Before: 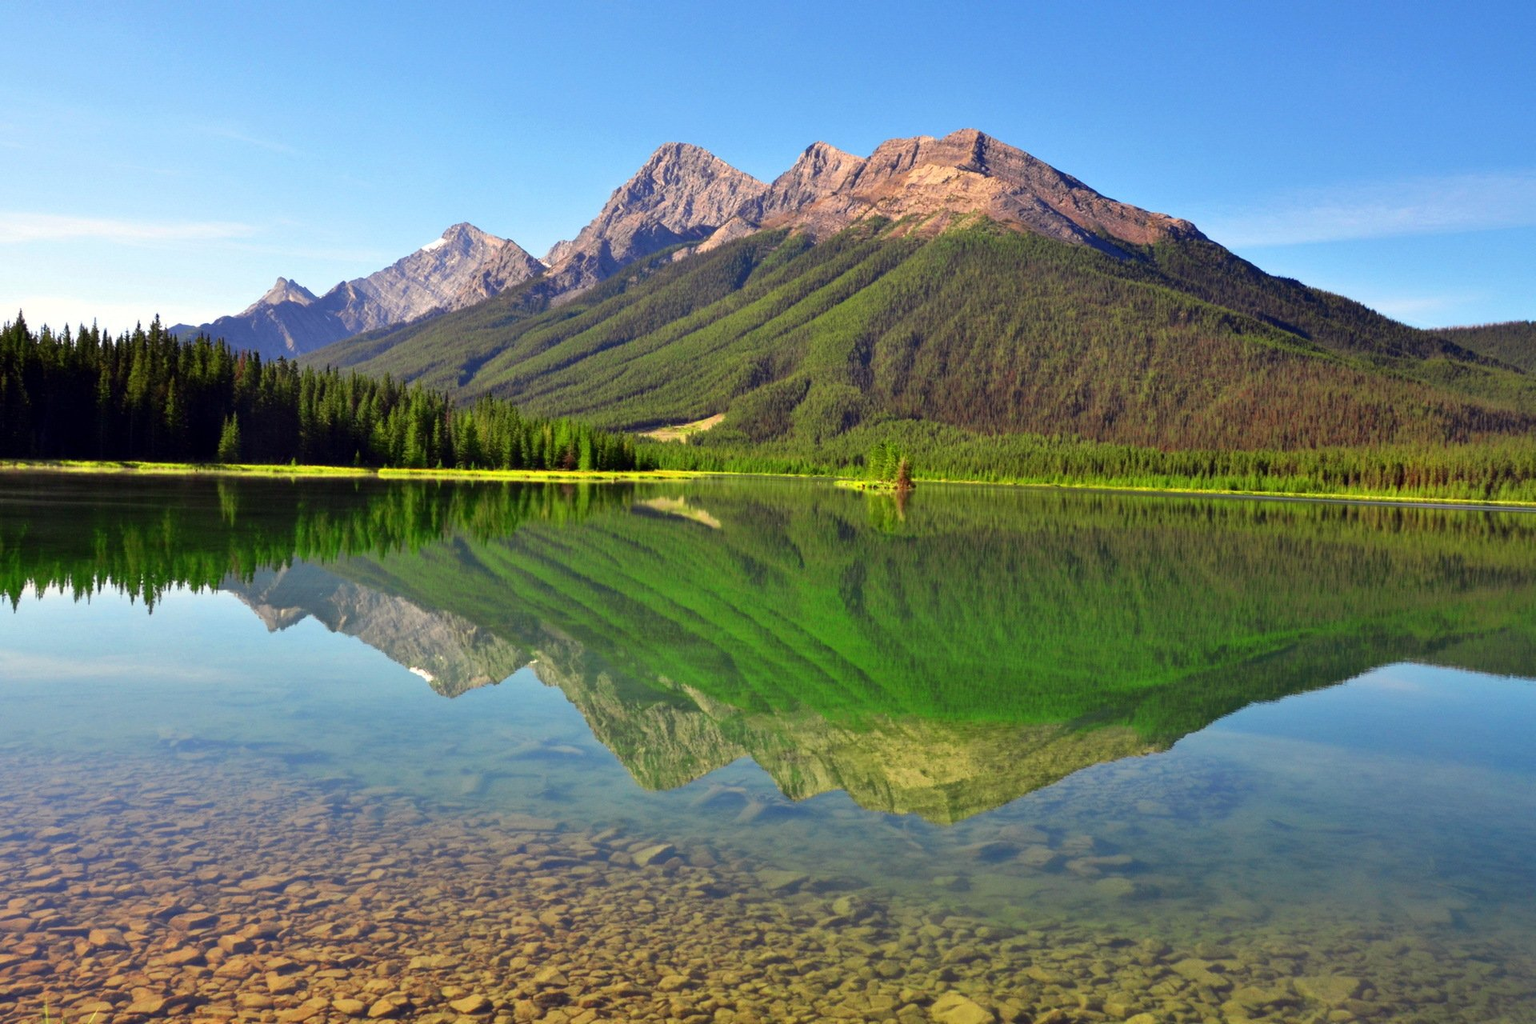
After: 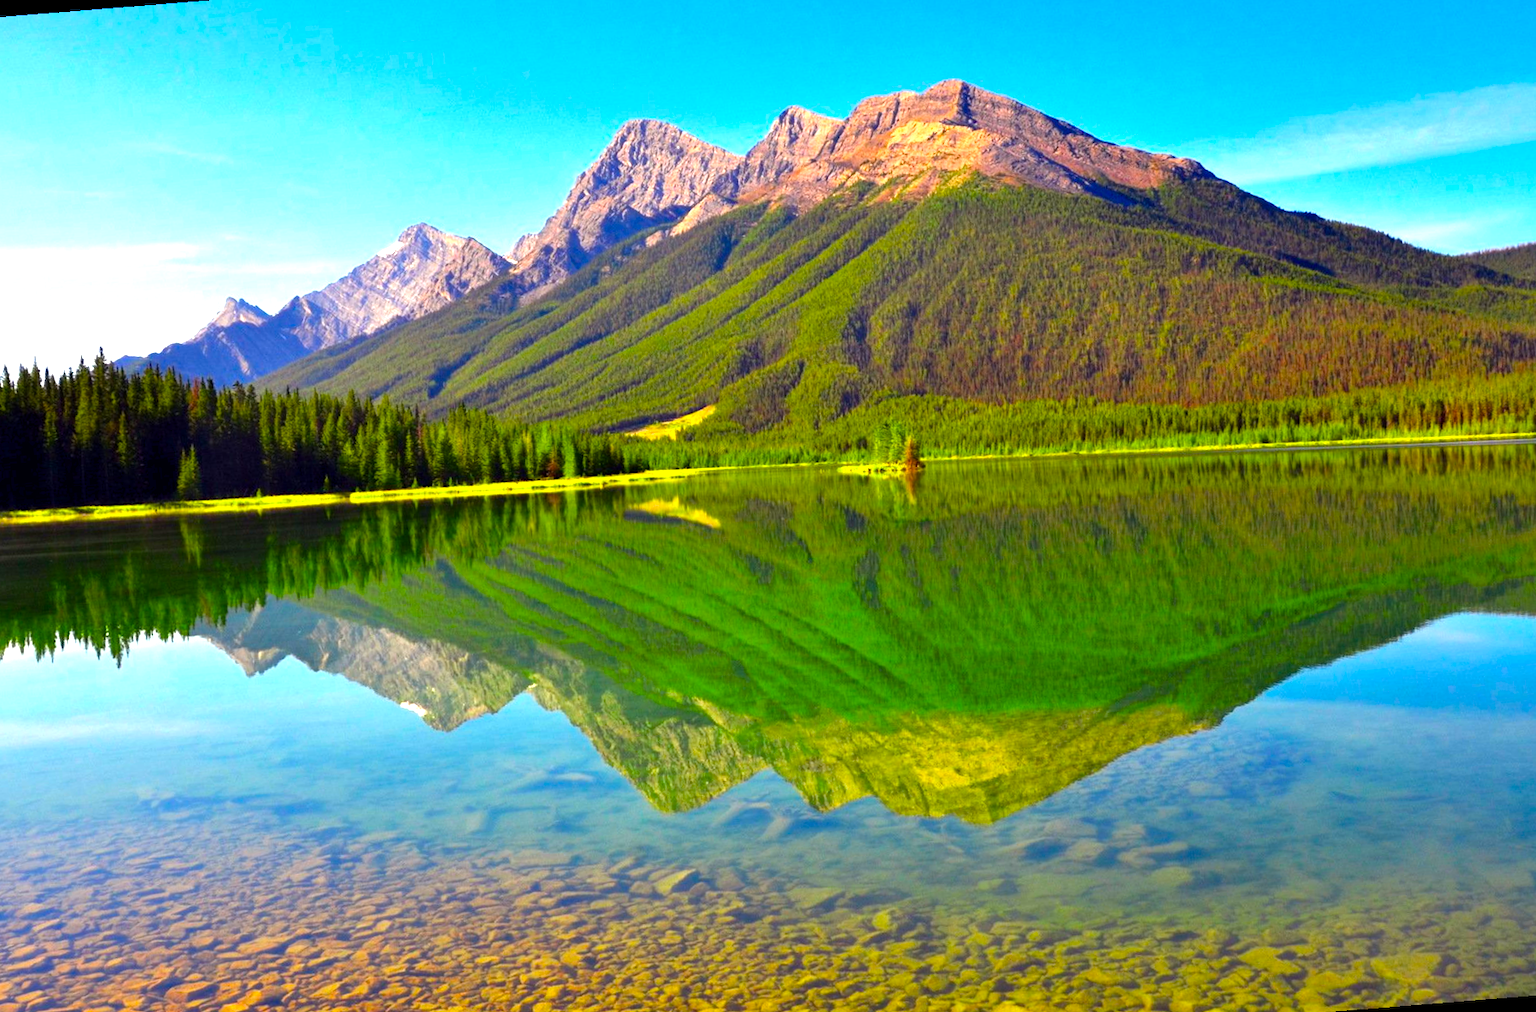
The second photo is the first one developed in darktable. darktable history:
color balance rgb: linear chroma grading › global chroma 20%, perceptual saturation grading › global saturation 25%, perceptual brilliance grading › global brilliance 20%, global vibrance 20%
rotate and perspective: rotation -4.57°, crop left 0.054, crop right 0.944, crop top 0.087, crop bottom 0.914
